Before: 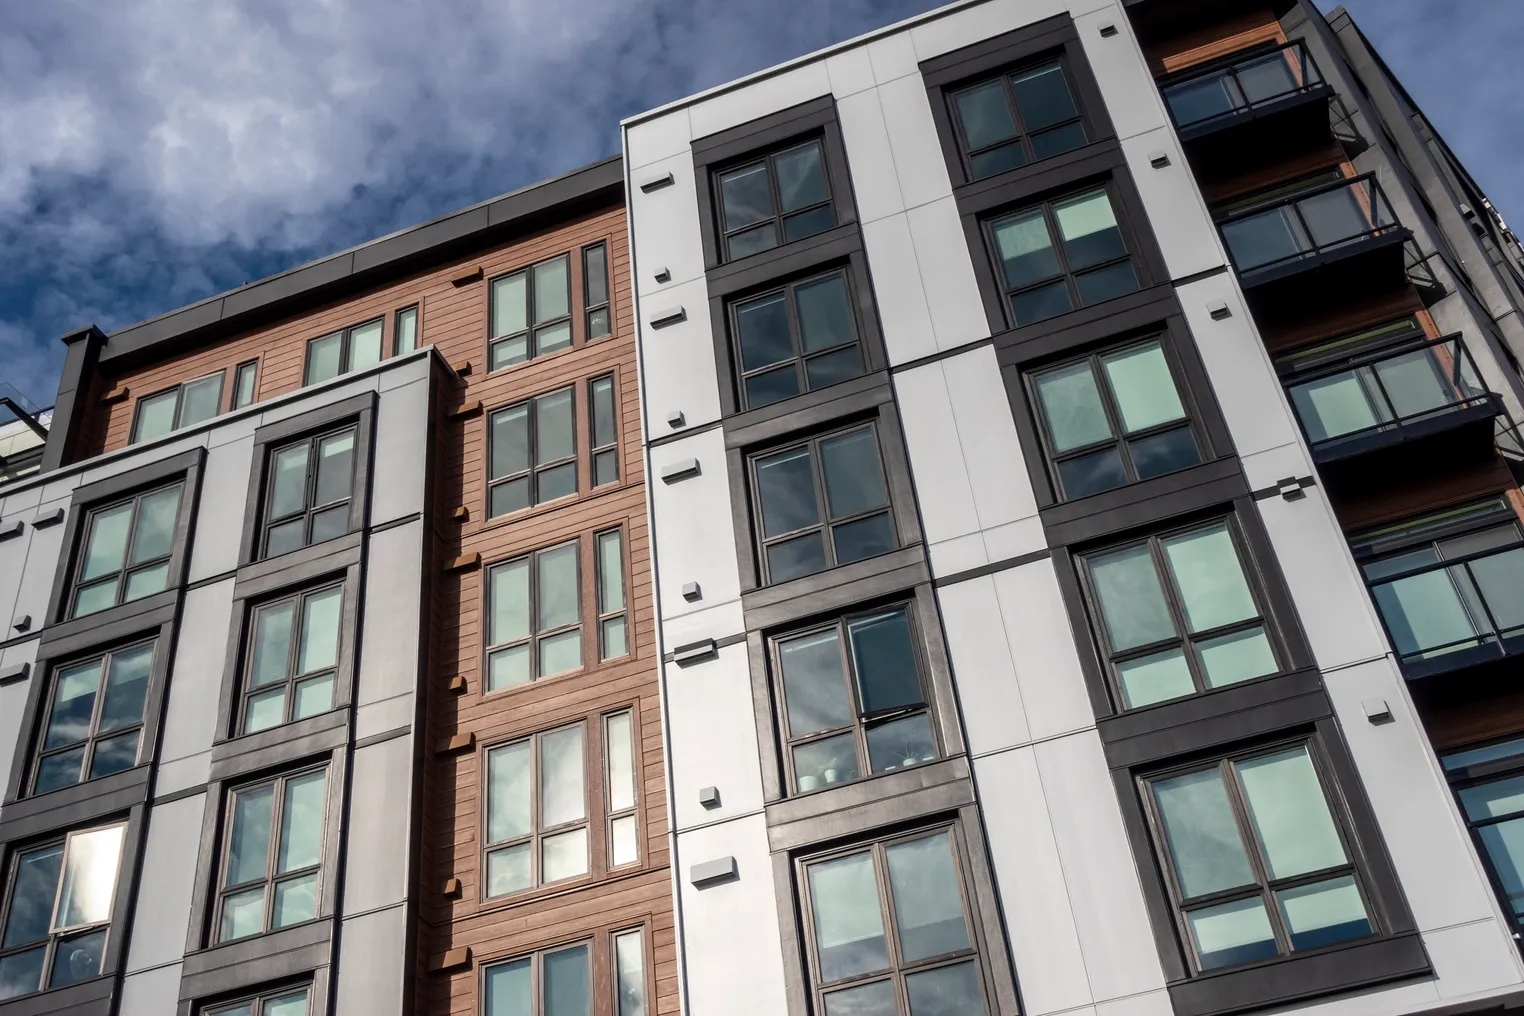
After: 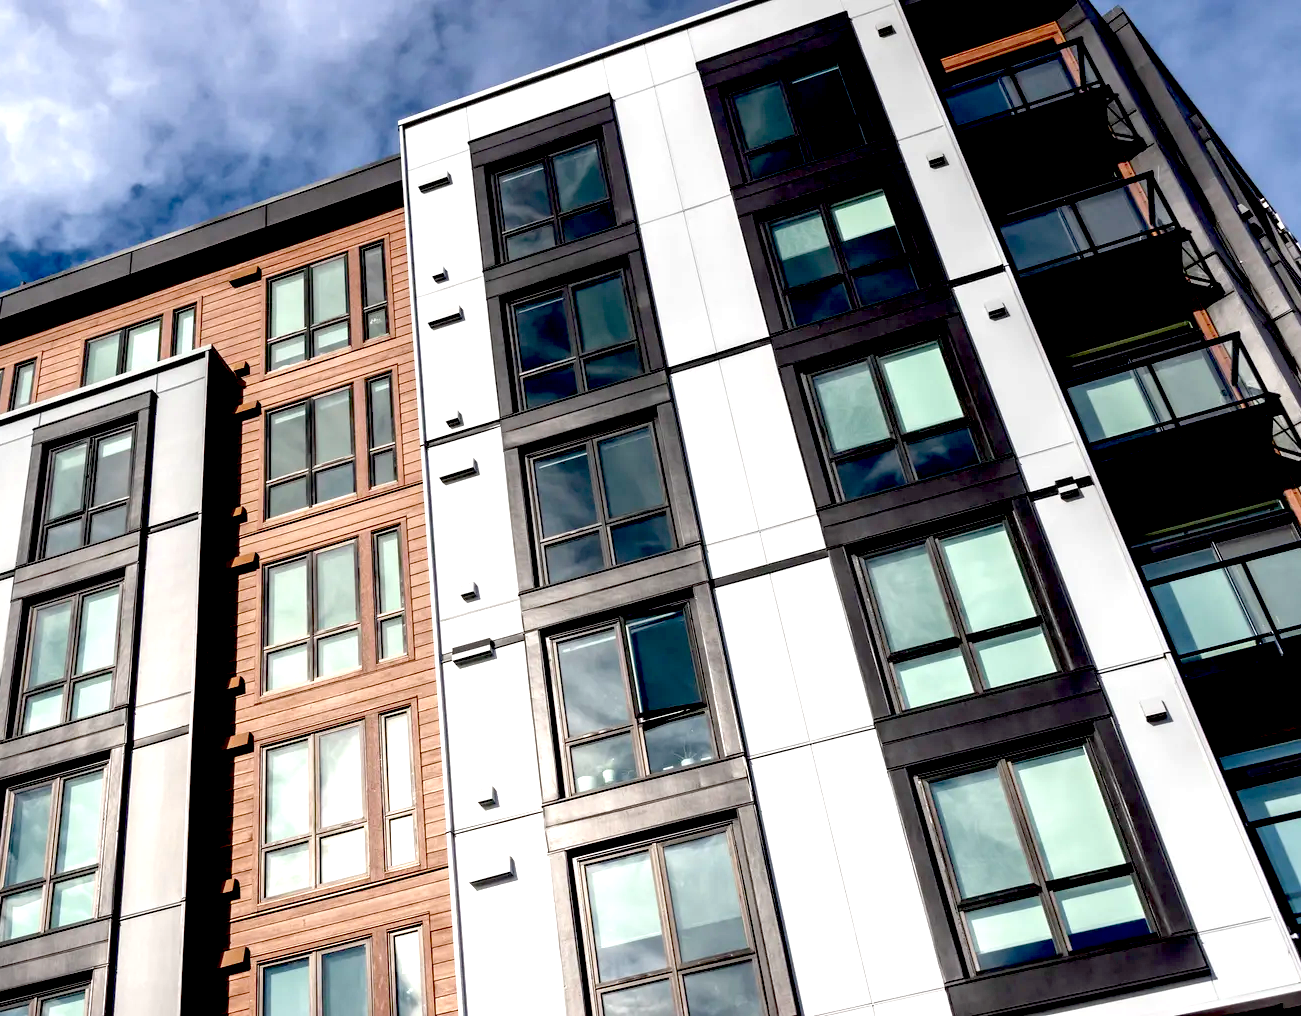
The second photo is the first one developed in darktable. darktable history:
exposure: black level correction 0.034, exposure 0.904 EV, compensate exposure bias true, compensate highlight preservation false
crop and rotate: left 14.568%
